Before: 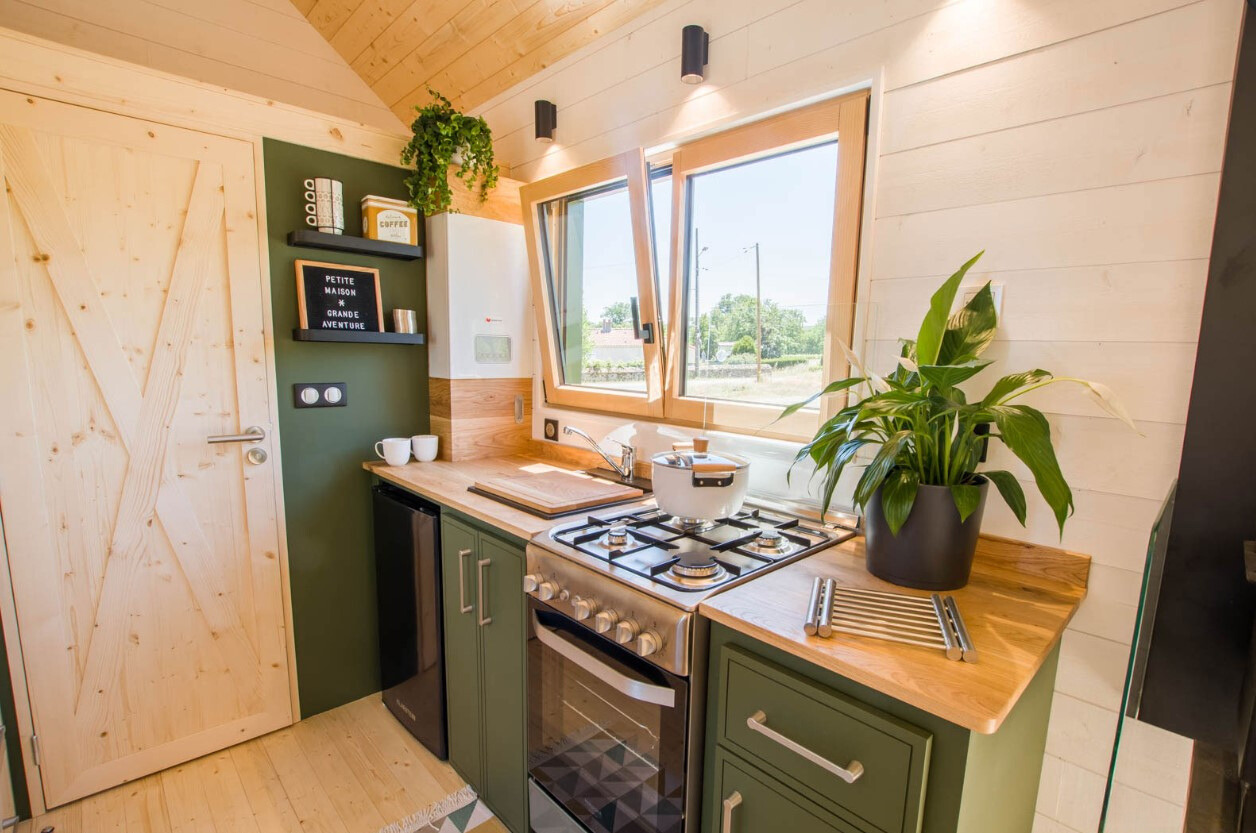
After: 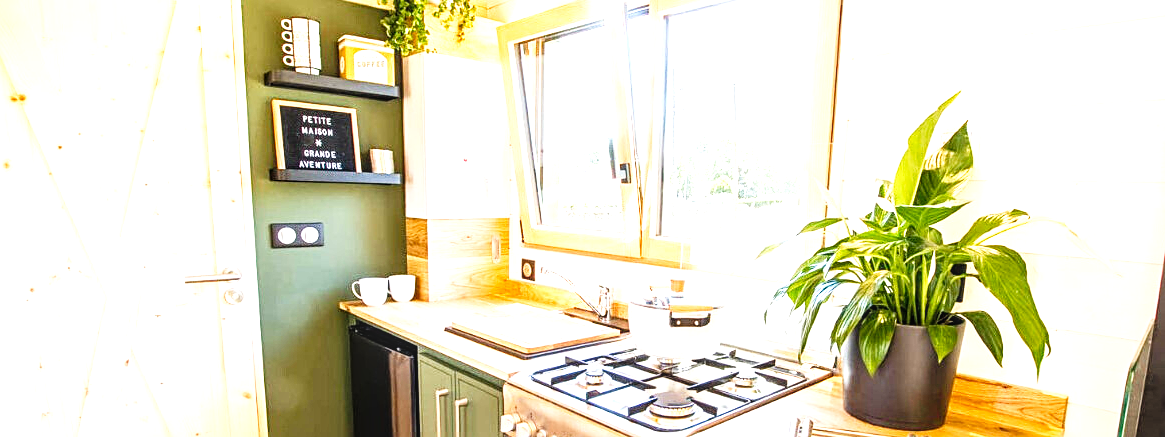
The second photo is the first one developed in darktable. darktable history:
local contrast: on, module defaults
crop: left 1.835%, top 19.305%, right 5.362%, bottom 28.213%
sharpen: on, module defaults
tone curve: curves: ch0 [(0, 0.011) (0.053, 0.026) (0.174, 0.115) (0.416, 0.417) (0.697, 0.758) (0.852, 0.902) (0.991, 0.981)]; ch1 [(0, 0) (0.264, 0.22) (0.407, 0.373) (0.463, 0.457) (0.492, 0.5) (0.512, 0.511) (0.54, 0.543) (0.585, 0.617) (0.659, 0.686) (0.78, 0.8) (1, 1)]; ch2 [(0, 0) (0.438, 0.449) (0.473, 0.469) (0.503, 0.5) (0.523, 0.534) (0.562, 0.591) (0.612, 0.627) (0.701, 0.707) (1, 1)], preserve colors none
tone equalizer: -8 EV -0.434 EV, -7 EV -0.377 EV, -6 EV -0.306 EV, -5 EV -0.209 EV, -3 EV 0.248 EV, -2 EV 0.342 EV, -1 EV 0.407 EV, +0 EV 0.431 EV
exposure: black level correction 0, exposure 1.29 EV, compensate exposure bias true, compensate highlight preservation false
